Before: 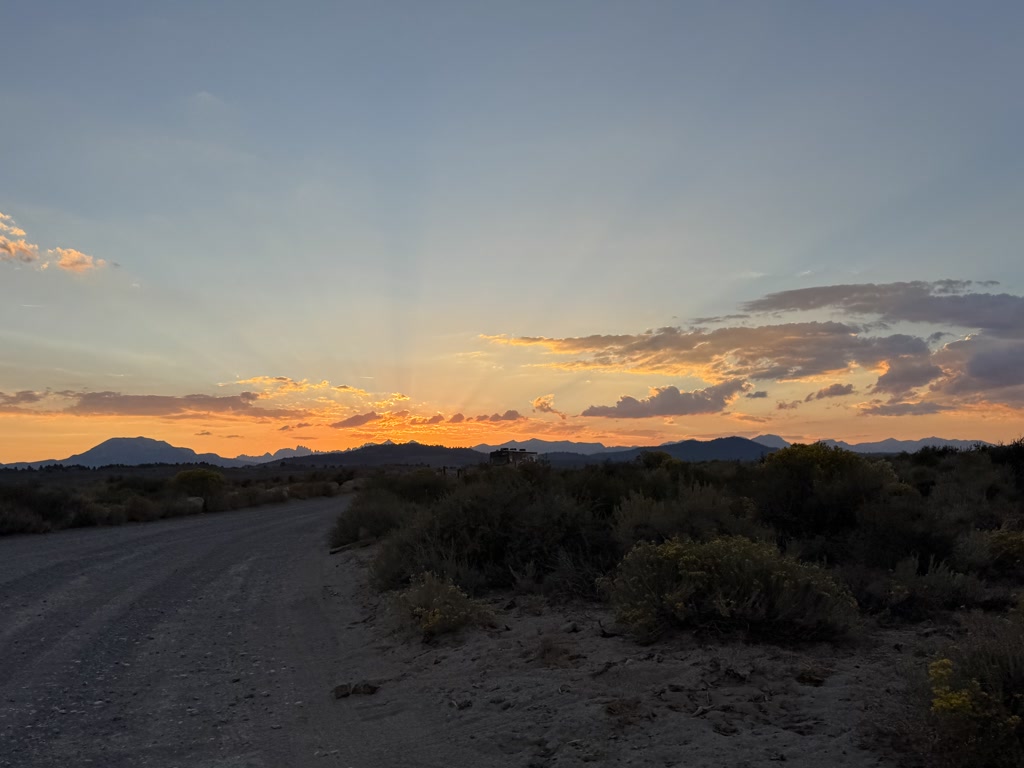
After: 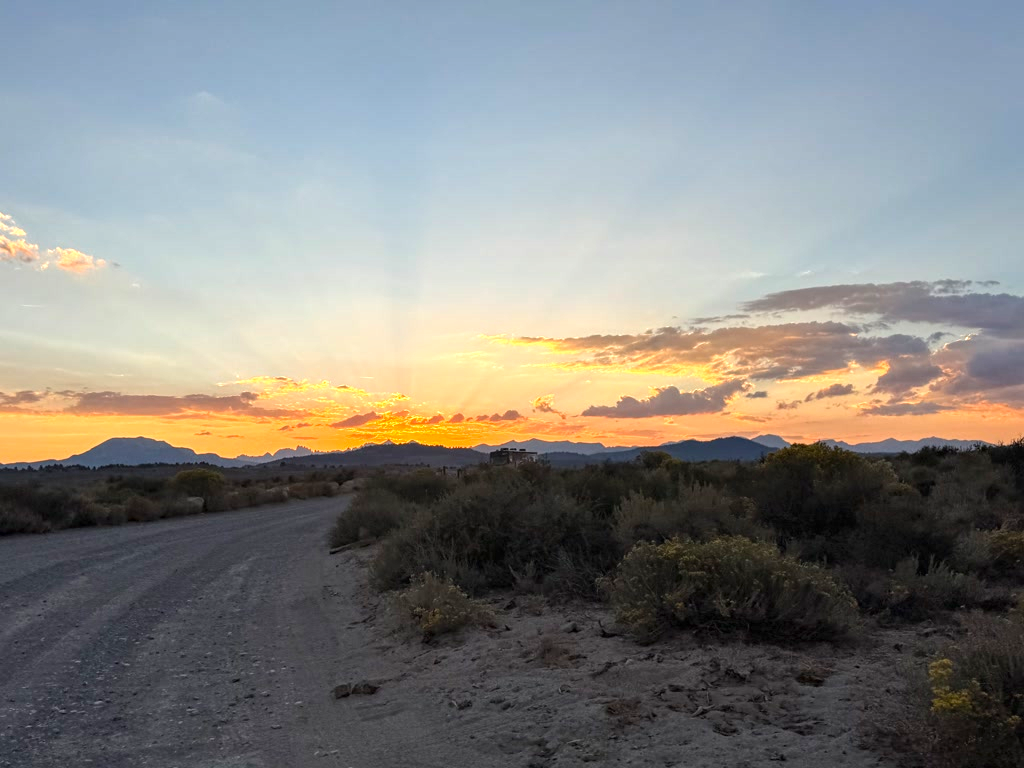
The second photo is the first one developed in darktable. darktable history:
local contrast: on, module defaults
exposure: exposure 0.785 EV, compensate highlight preservation false
